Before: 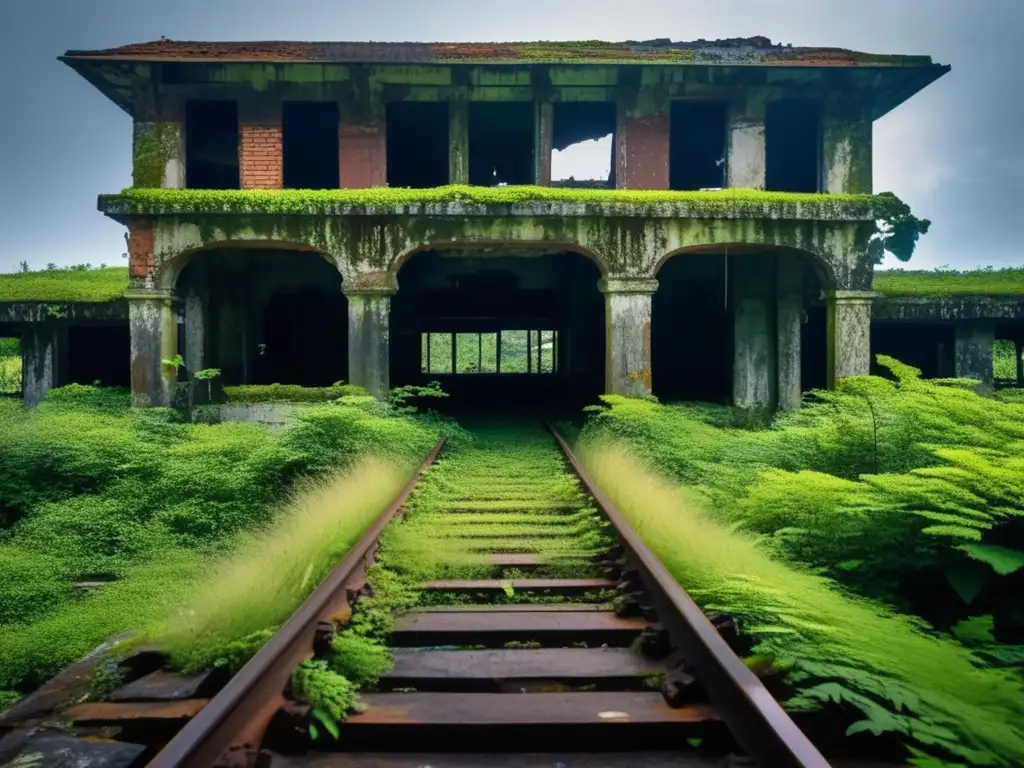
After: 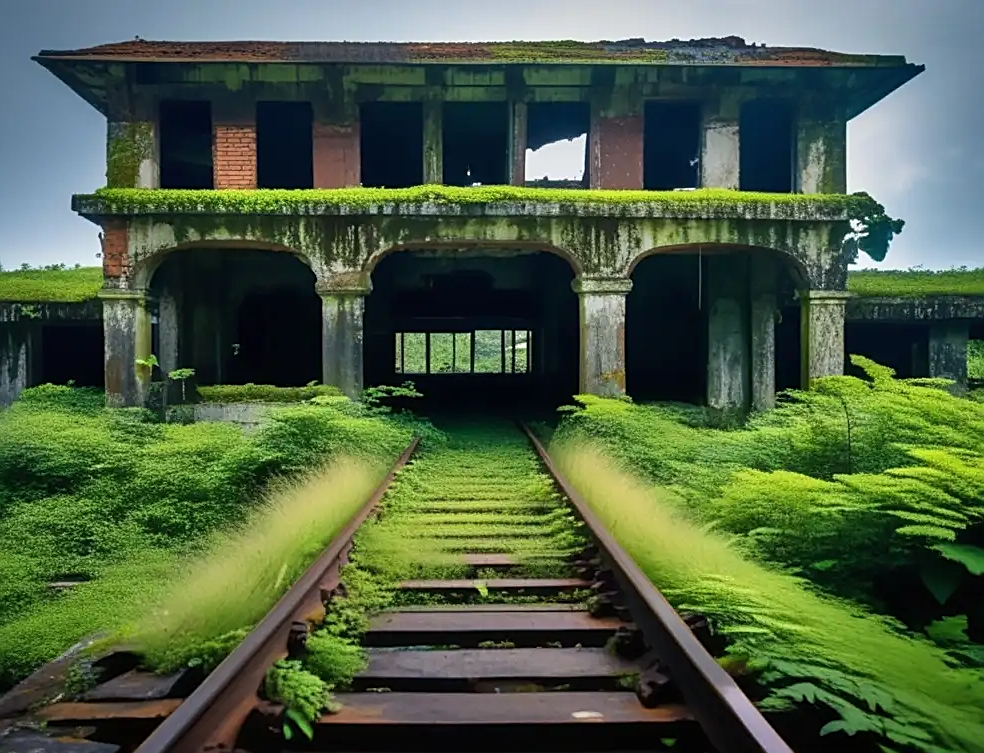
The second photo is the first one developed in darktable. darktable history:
shadows and highlights: shadows 20.86, highlights -81.53, highlights color adjustment 39.92%, soften with gaussian
sharpen: on, module defaults
crop and rotate: left 2.614%, right 1.289%, bottom 1.853%
